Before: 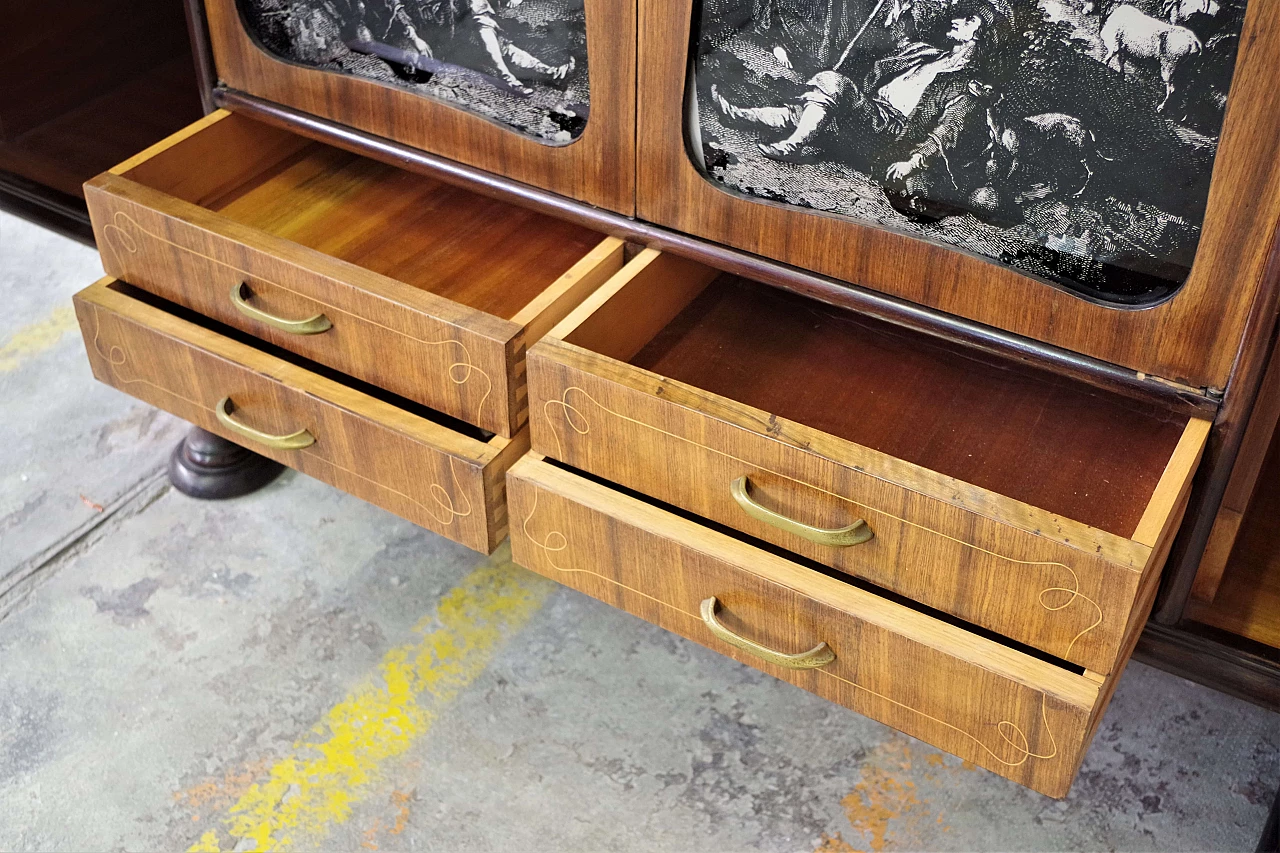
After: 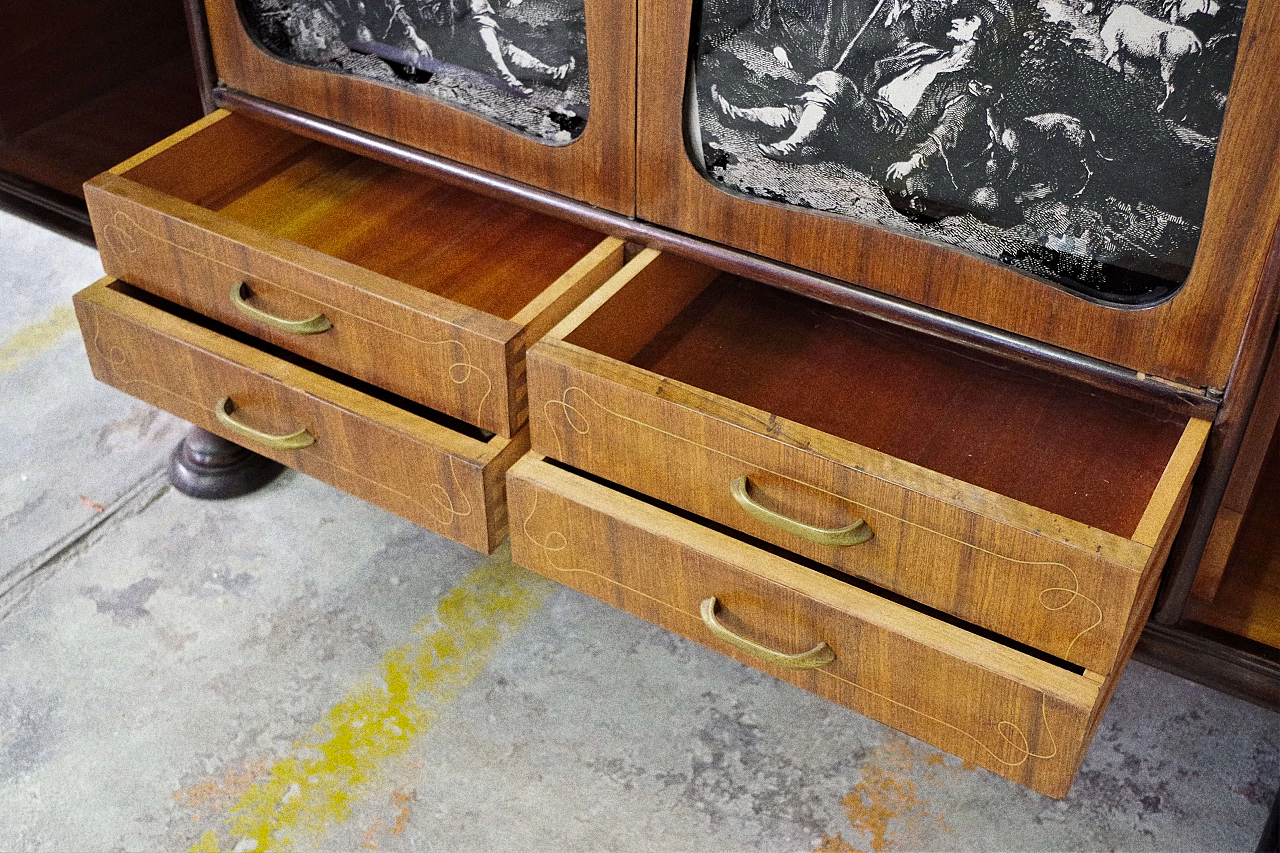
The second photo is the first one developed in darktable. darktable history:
color zones: curves: ch0 [(0, 0.425) (0.143, 0.422) (0.286, 0.42) (0.429, 0.419) (0.571, 0.419) (0.714, 0.42) (0.857, 0.422) (1, 0.425)]
grain: strength 49.07%
